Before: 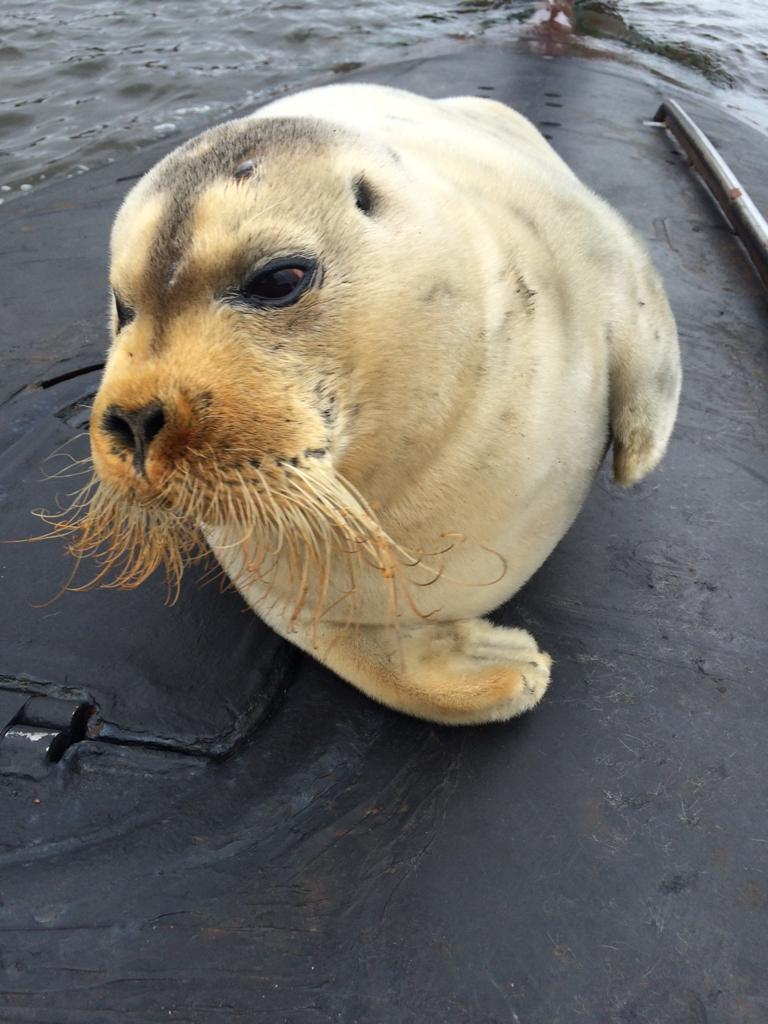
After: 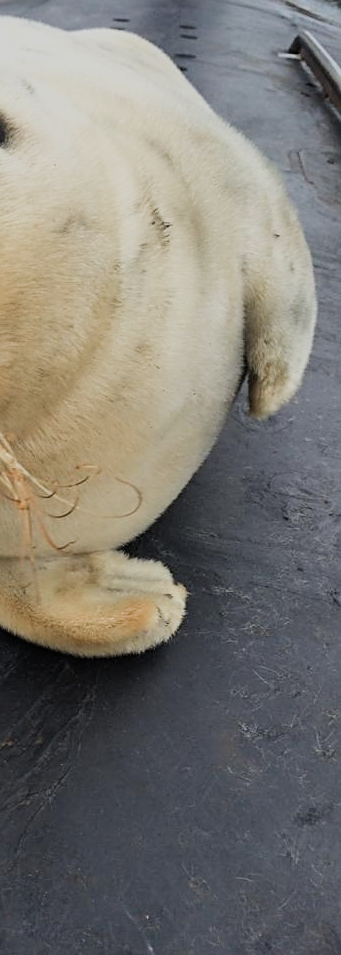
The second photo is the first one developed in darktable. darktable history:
filmic rgb: black relative exposure -8.03 EV, white relative exposure 3.96 EV, hardness 4.14, contrast 0.996, color science v5 (2021), contrast in shadows safe, contrast in highlights safe
sharpen: on, module defaults
crop: left 47.617%, top 6.706%, right 7.927%
